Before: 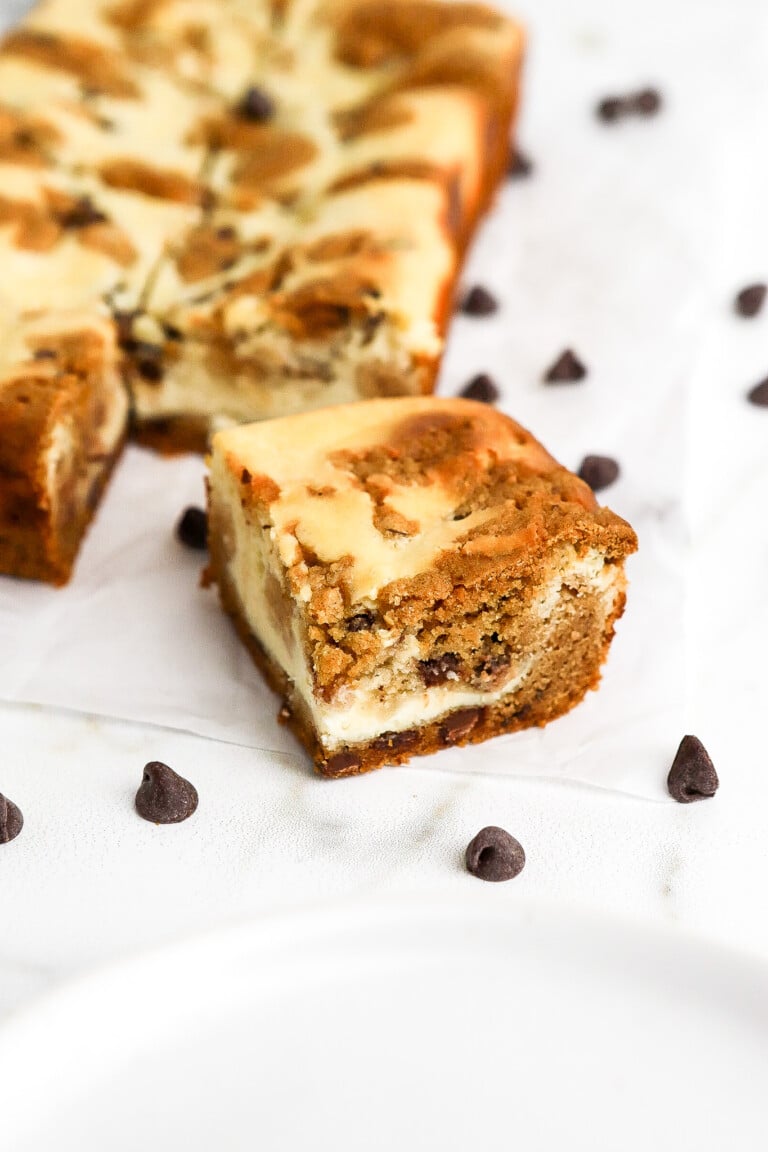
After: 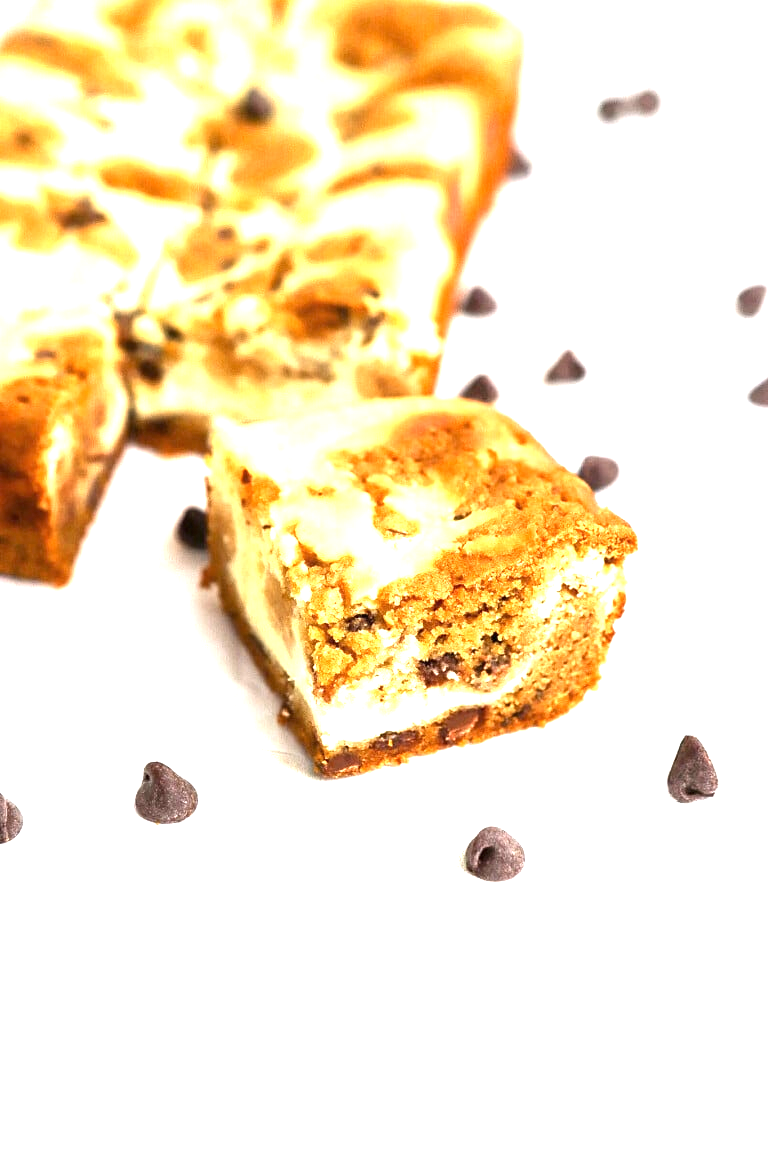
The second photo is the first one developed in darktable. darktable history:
exposure: black level correction 0, exposure 1.47 EV, compensate highlight preservation false
